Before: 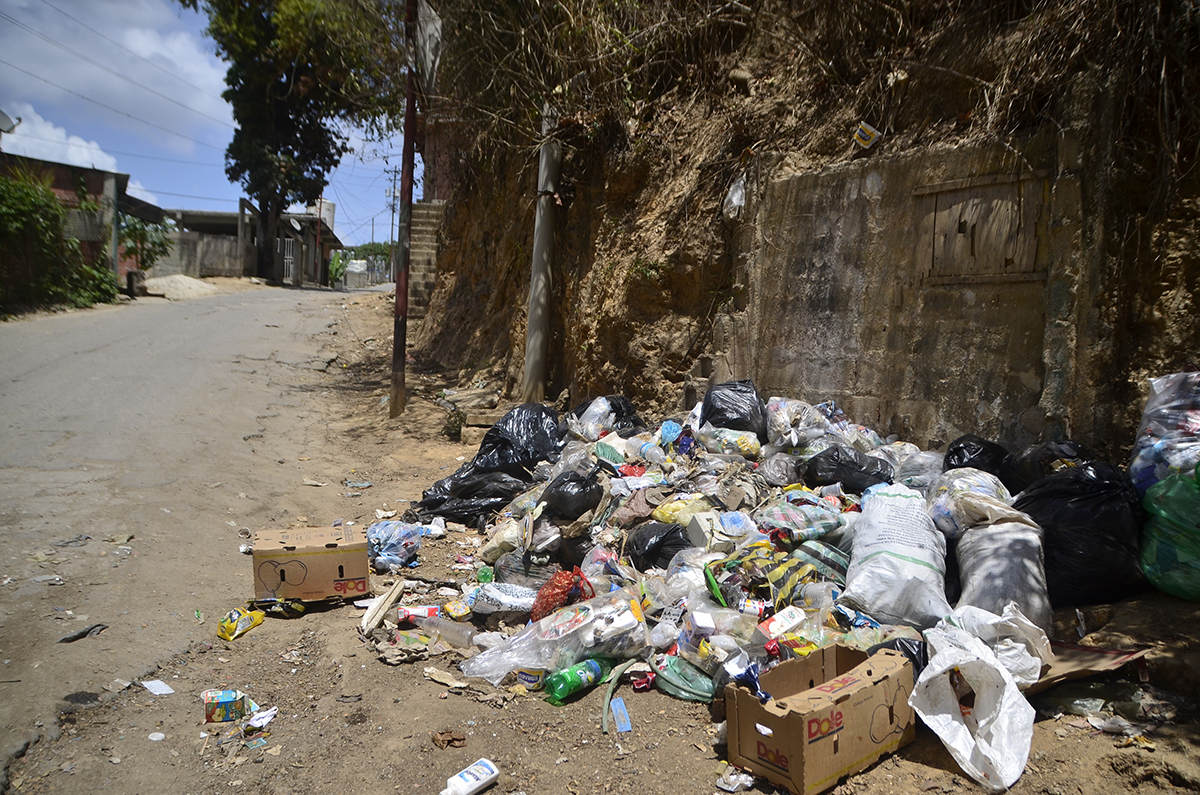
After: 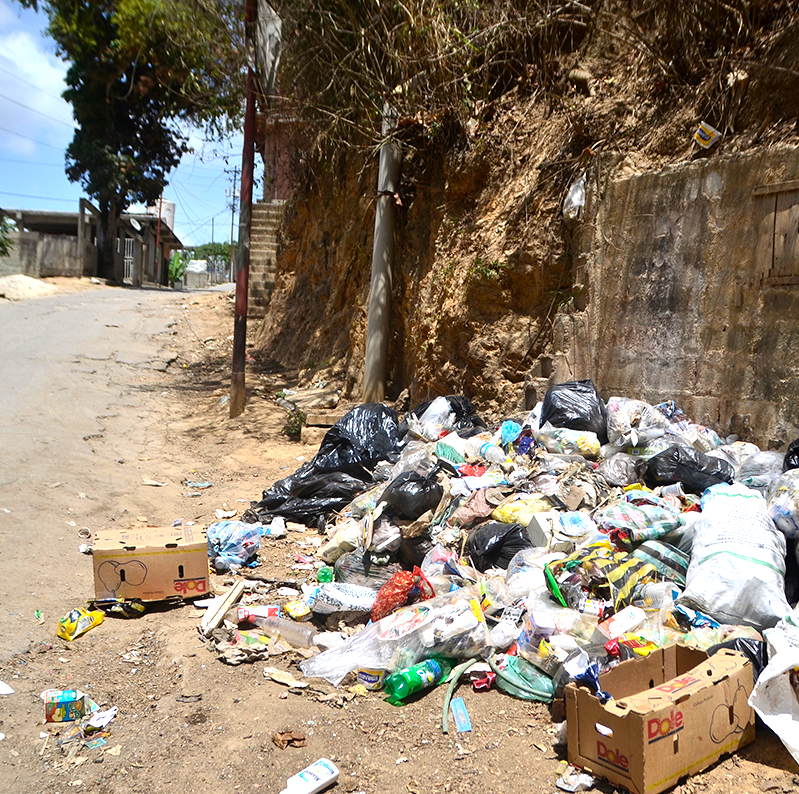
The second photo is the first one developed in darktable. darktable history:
exposure: exposure 0.785 EV, compensate highlight preservation false
crop and rotate: left 13.409%, right 19.924%
